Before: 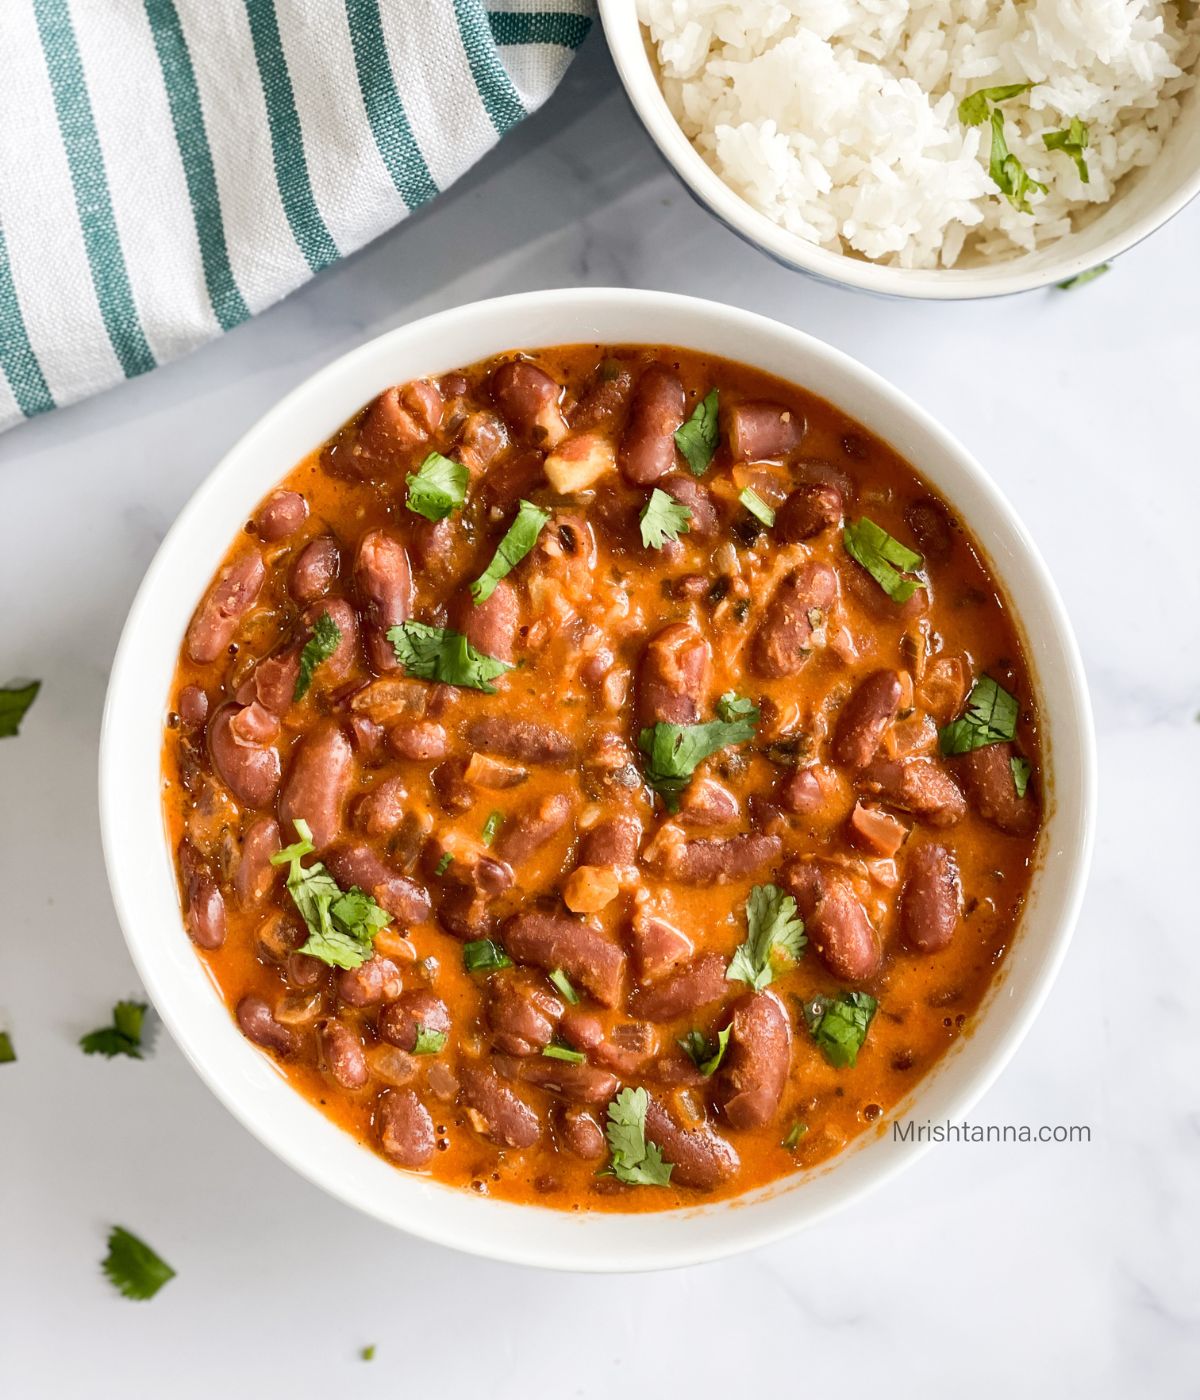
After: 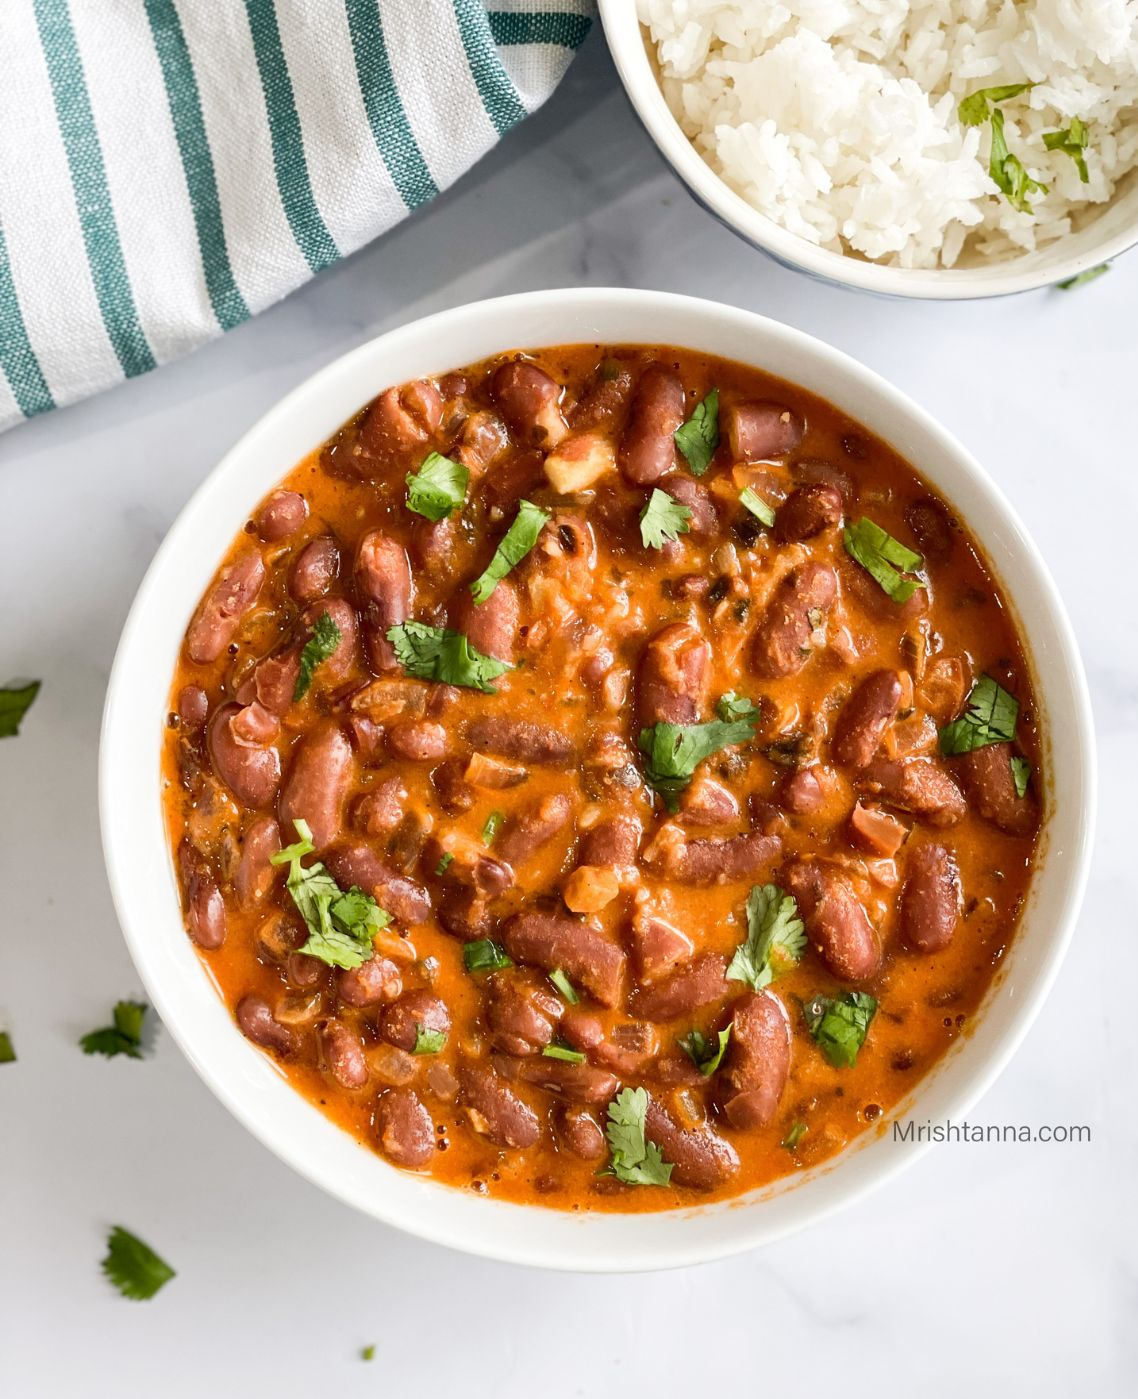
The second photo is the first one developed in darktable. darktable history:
crop and rotate: right 5.167%
base curve: exposure shift 0, preserve colors none
